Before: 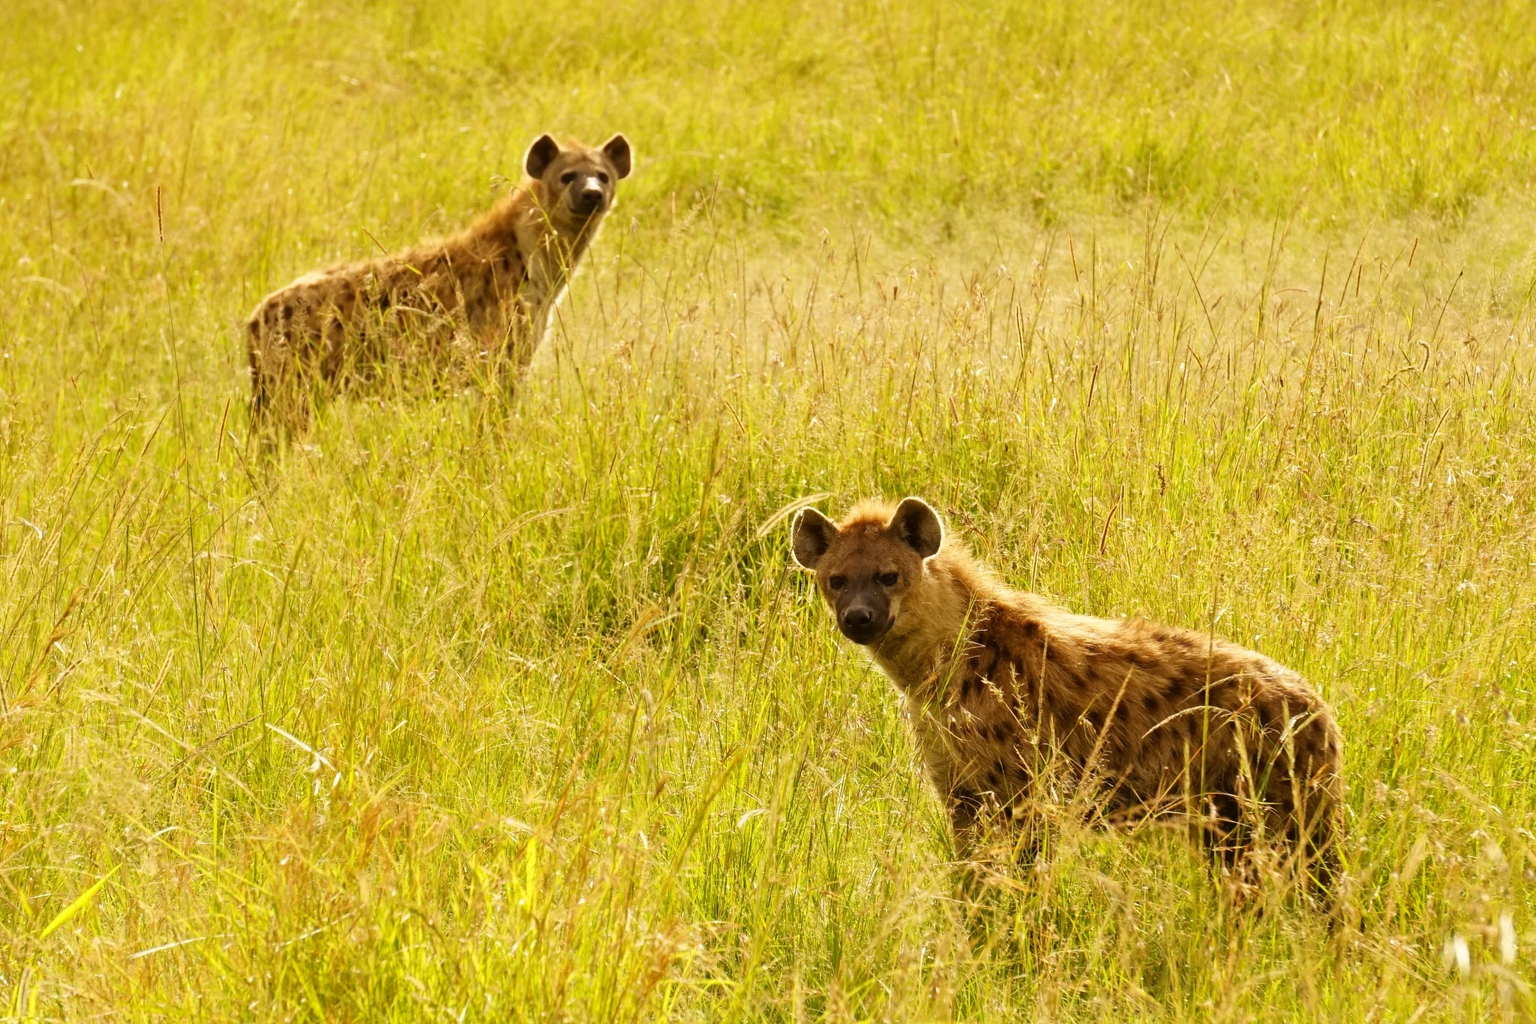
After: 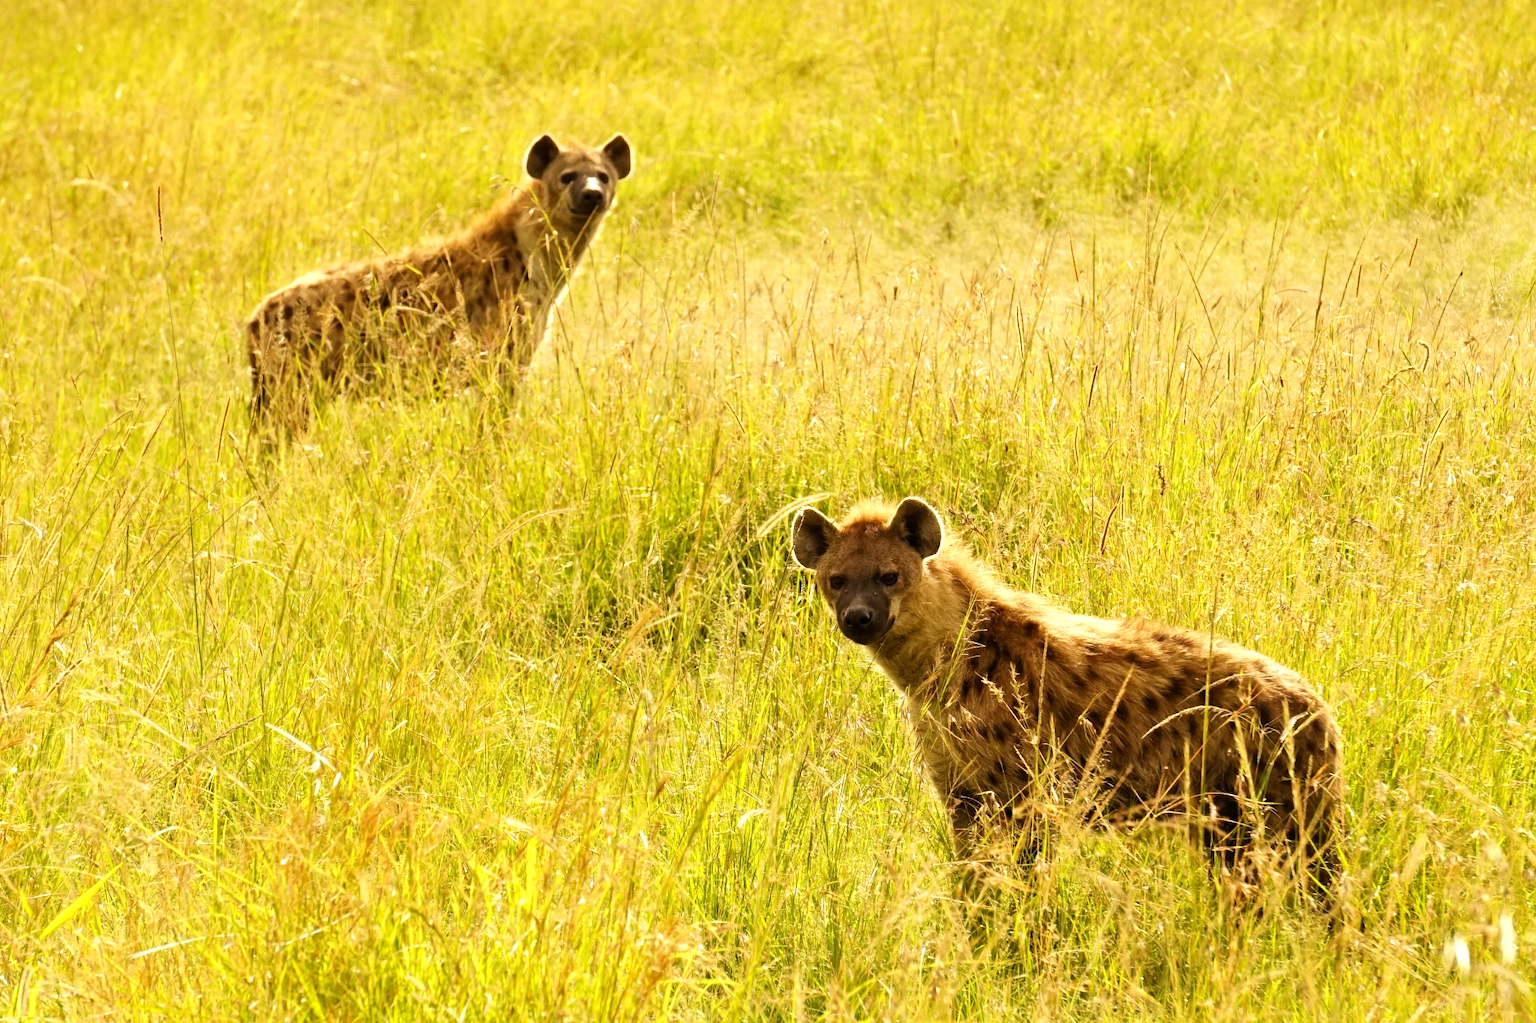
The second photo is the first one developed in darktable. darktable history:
tone equalizer: -8 EV -0.417 EV, -7 EV -0.389 EV, -6 EV -0.333 EV, -5 EV -0.222 EV, -3 EV 0.222 EV, -2 EV 0.333 EV, -1 EV 0.389 EV, +0 EV 0.417 EV, edges refinement/feathering 500, mask exposure compensation -1.57 EV, preserve details no
levels: levels [0.018, 0.493, 1]
